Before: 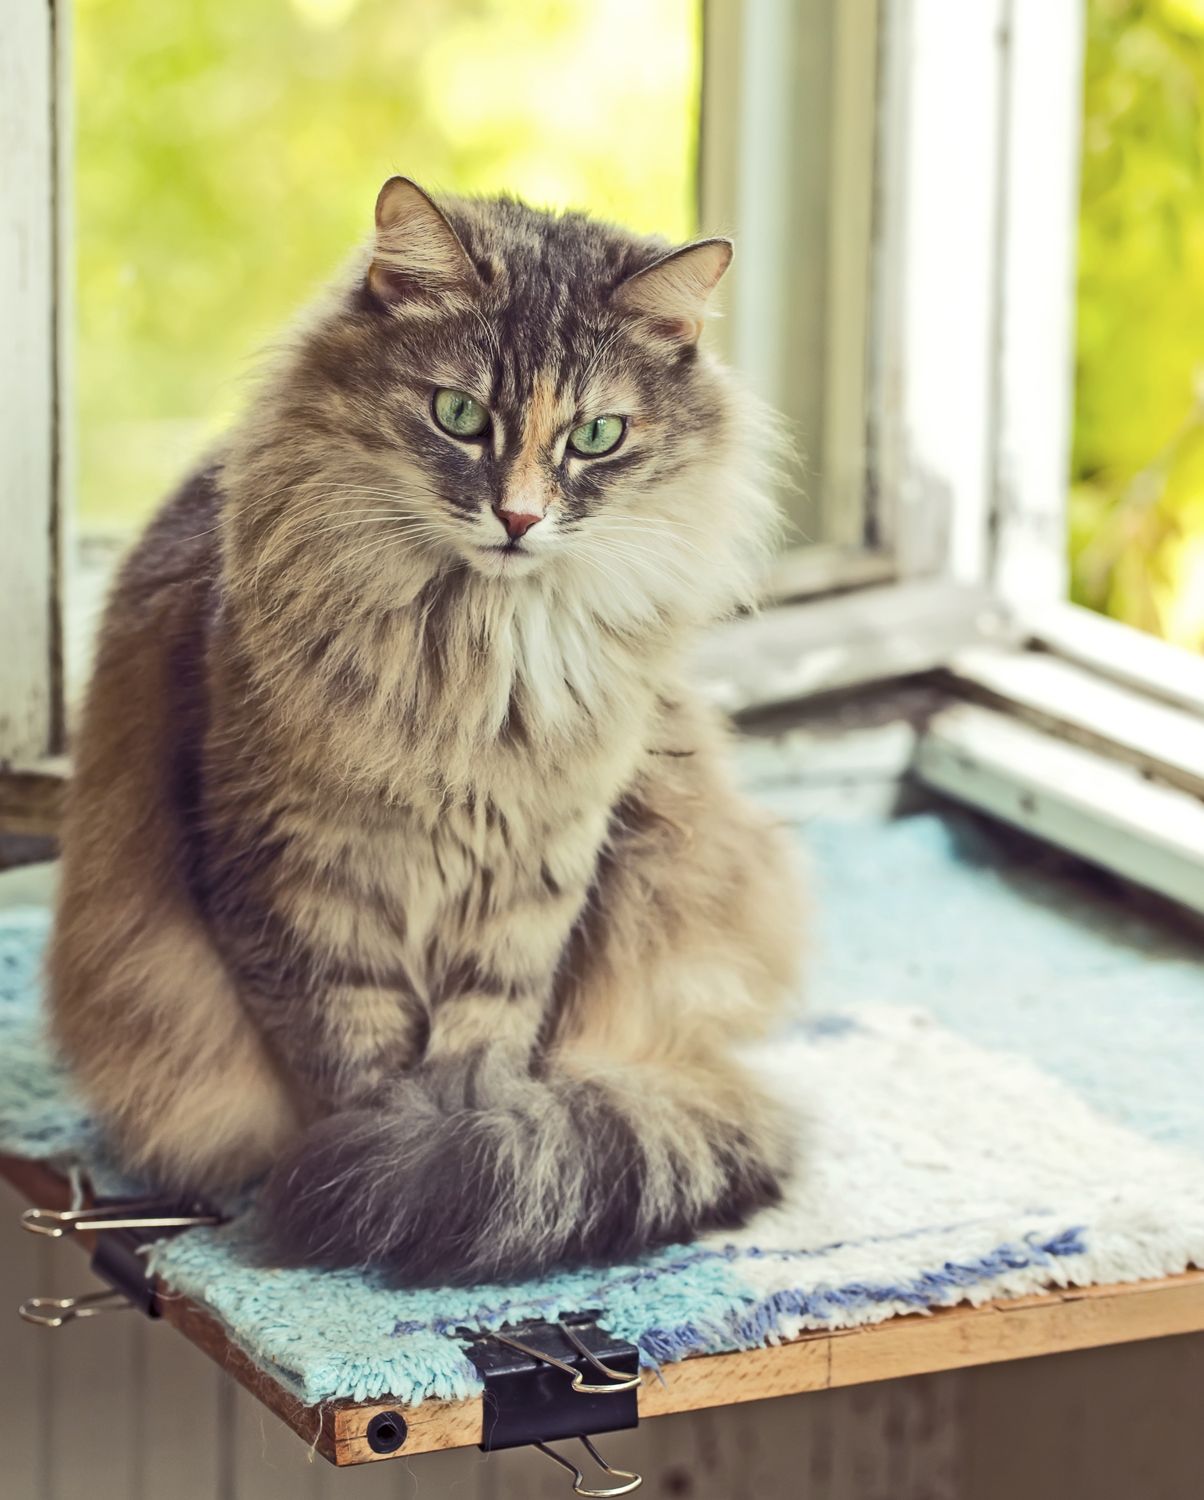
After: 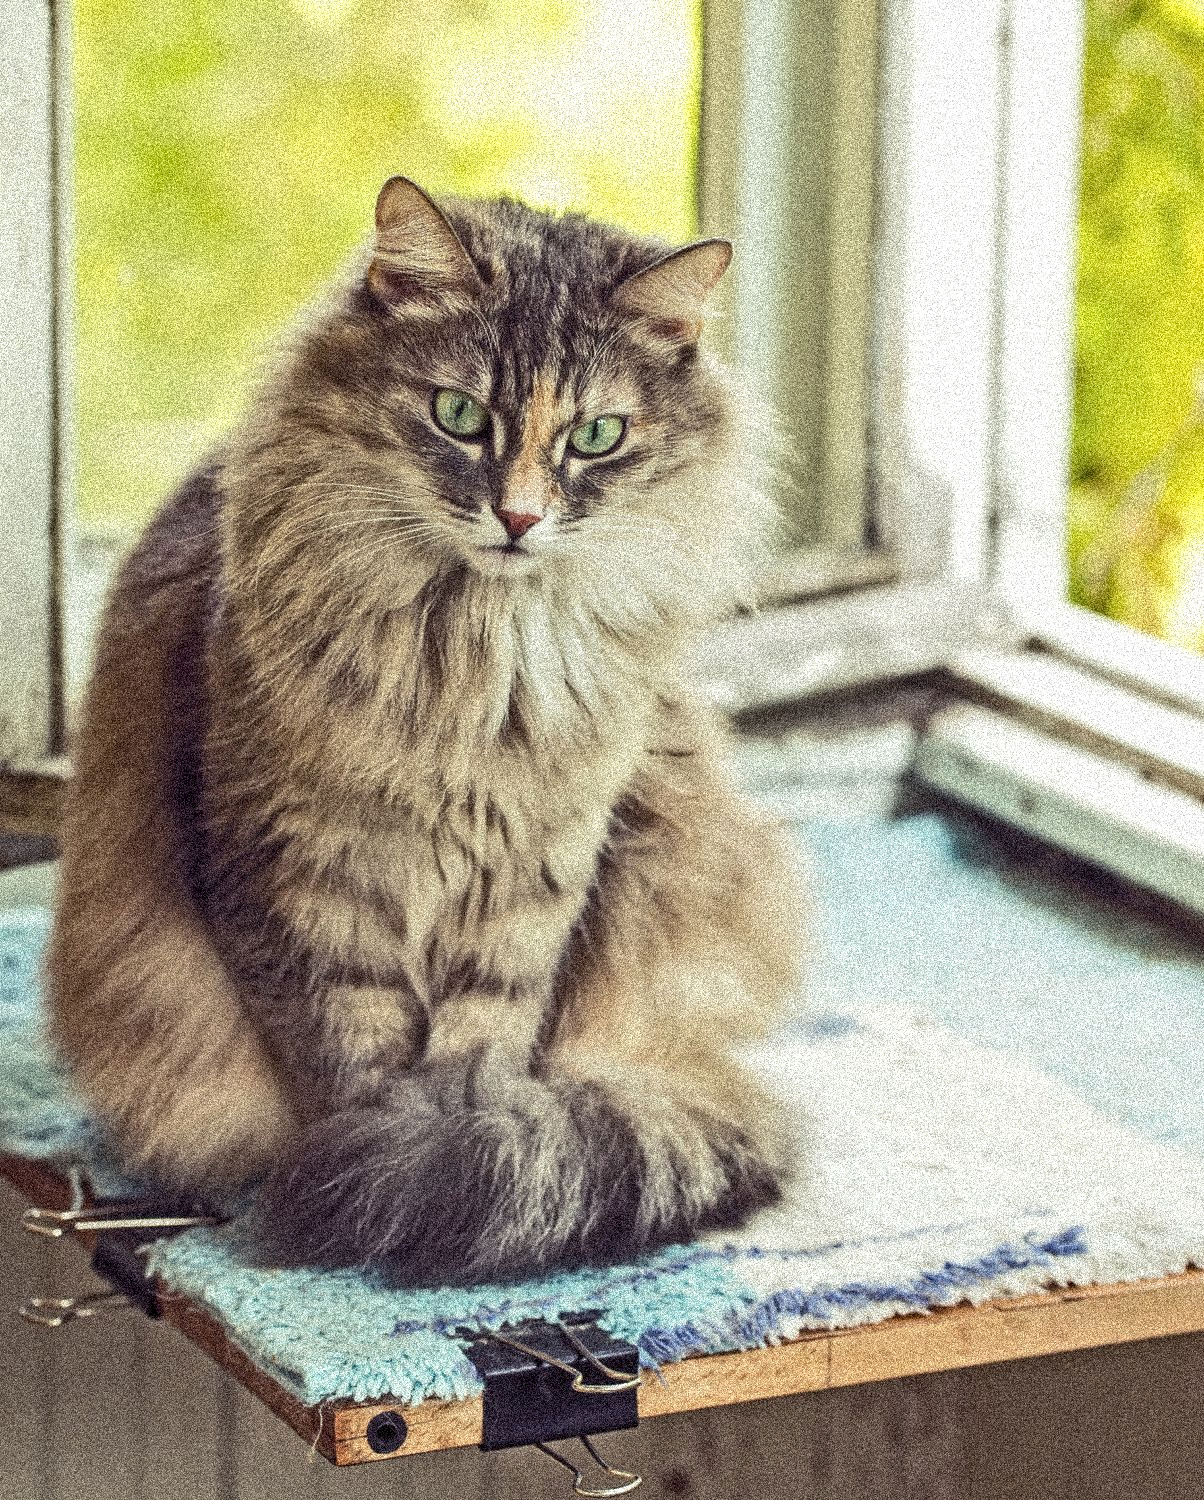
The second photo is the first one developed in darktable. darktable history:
local contrast: on, module defaults
grain: coarseness 3.75 ISO, strength 100%, mid-tones bias 0%
